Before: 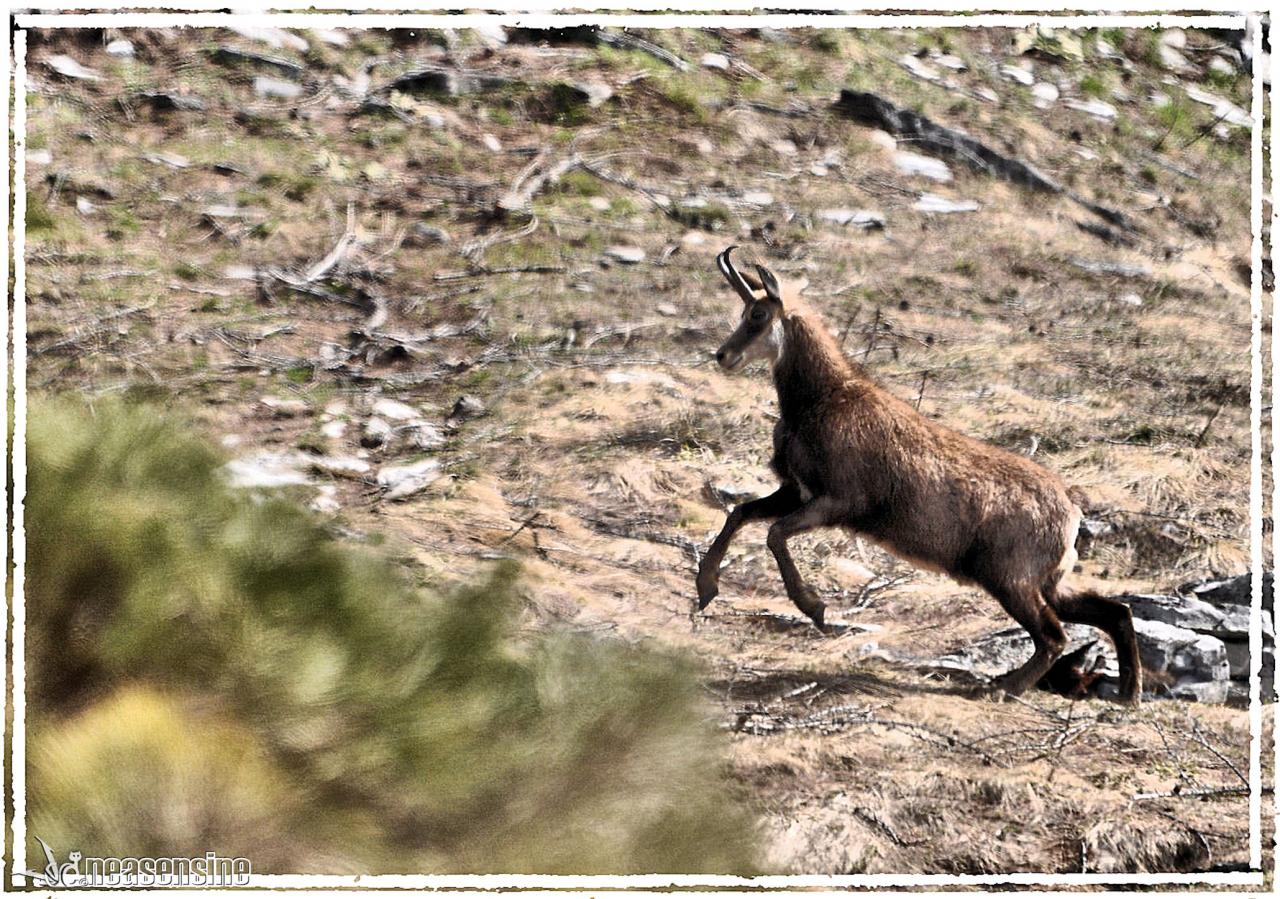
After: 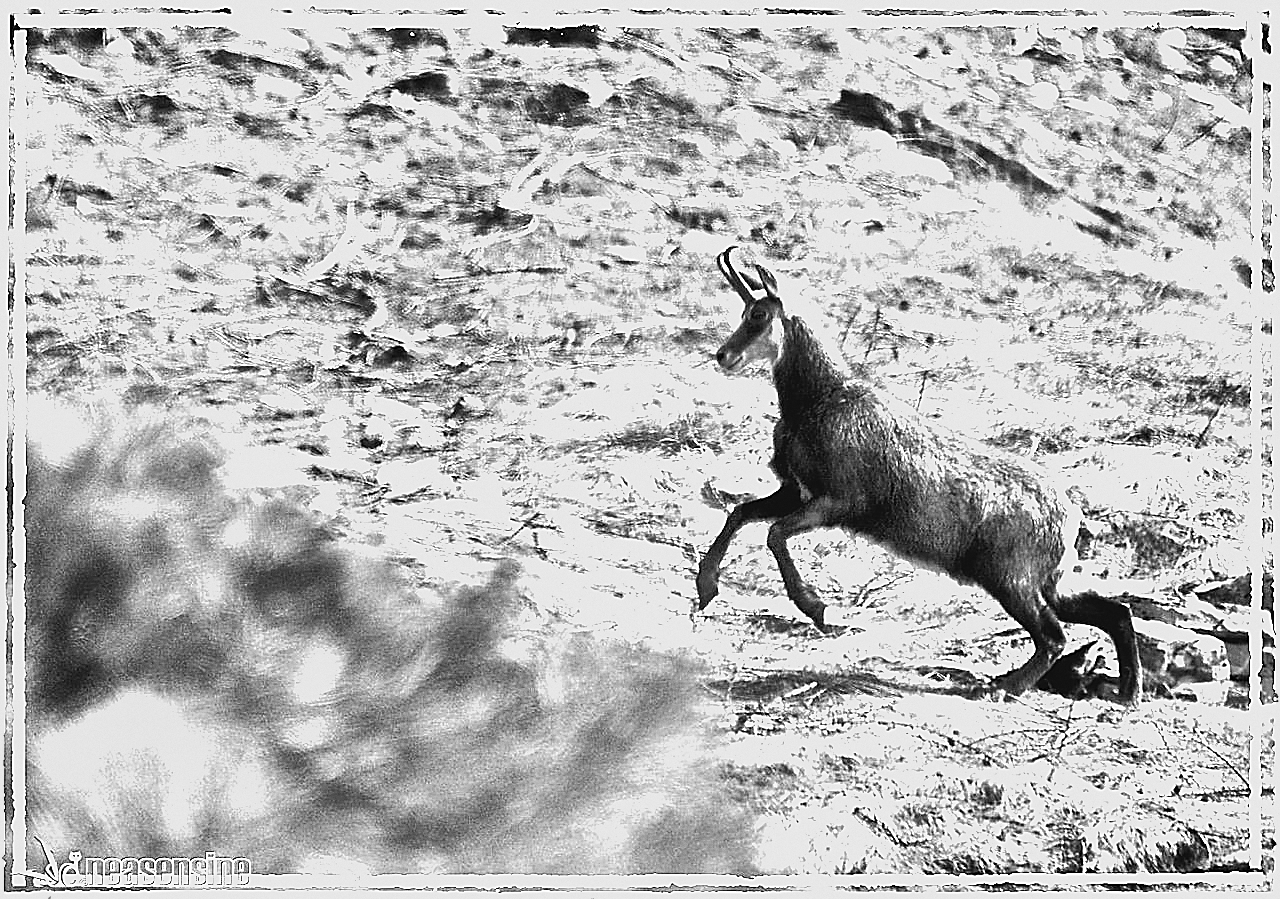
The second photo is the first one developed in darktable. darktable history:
monochrome: on, module defaults
lowpass: radius 0.1, contrast 0.85, saturation 1.1, unbound 0
rgb levels: mode RGB, independent channels, levels [[0, 0.5, 1], [0, 0.521, 1], [0, 0.536, 1]]
exposure: exposure 0.95 EV, compensate highlight preservation false
tone equalizer: -8 EV -0.417 EV, -7 EV -0.389 EV, -6 EV -0.333 EV, -5 EV -0.222 EV, -3 EV 0.222 EV, -2 EV 0.333 EV, -1 EV 0.389 EV, +0 EV 0.417 EV, edges refinement/feathering 500, mask exposure compensation -1.57 EV, preserve details no
grain: coarseness 0.09 ISO, strength 16.61%
sharpen: radius 1.4, amount 1.25, threshold 0.7
white balance: red 0.948, green 1.02, blue 1.176
